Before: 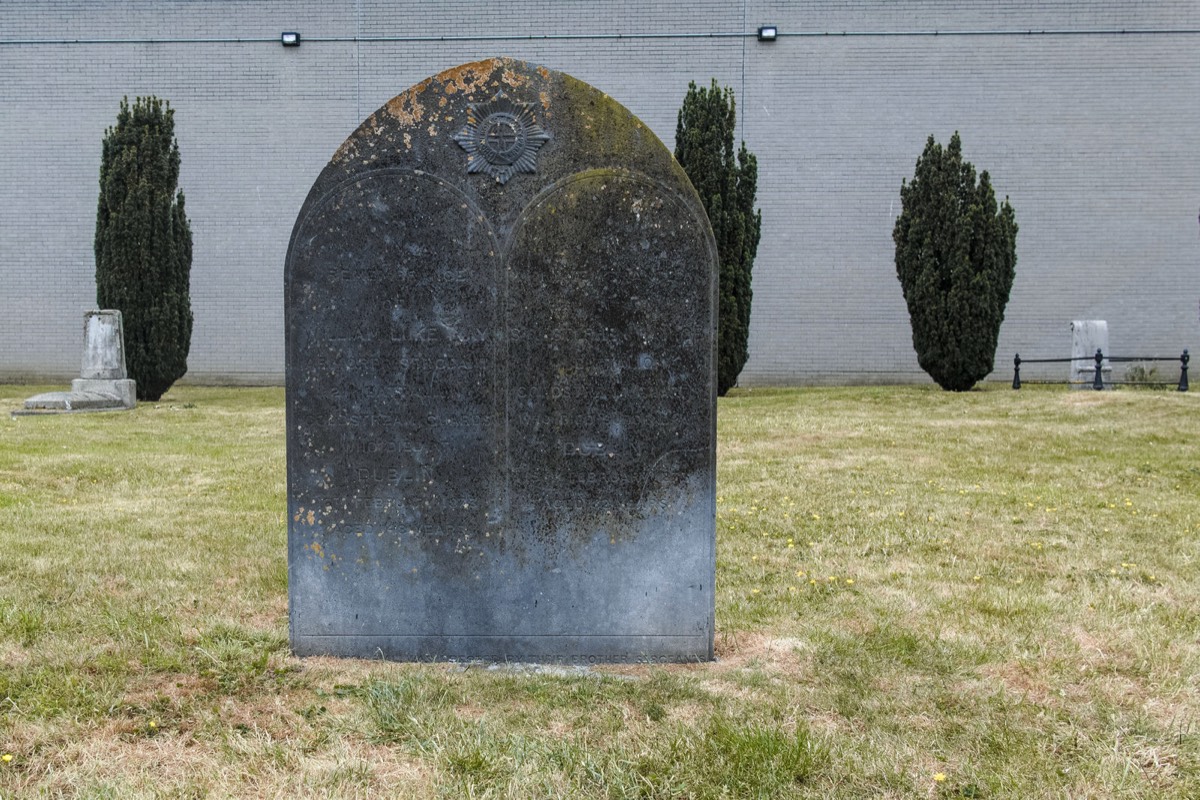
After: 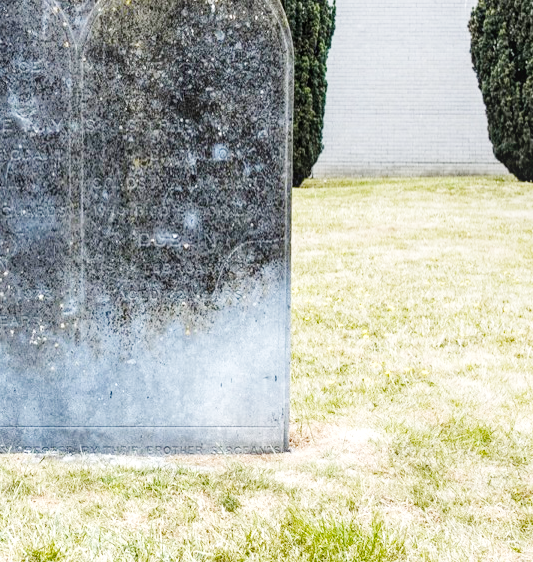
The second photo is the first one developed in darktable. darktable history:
base curve: curves: ch0 [(0, 0.003) (0.001, 0.002) (0.006, 0.004) (0.02, 0.022) (0.048, 0.086) (0.094, 0.234) (0.162, 0.431) (0.258, 0.629) (0.385, 0.8) (0.548, 0.918) (0.751, 0.988) (1, 1)], preserve colors none
crop: left 35.432%, top 26.233%, right 20.145%, bottom 3.432%
local contrast: on, module defaults
